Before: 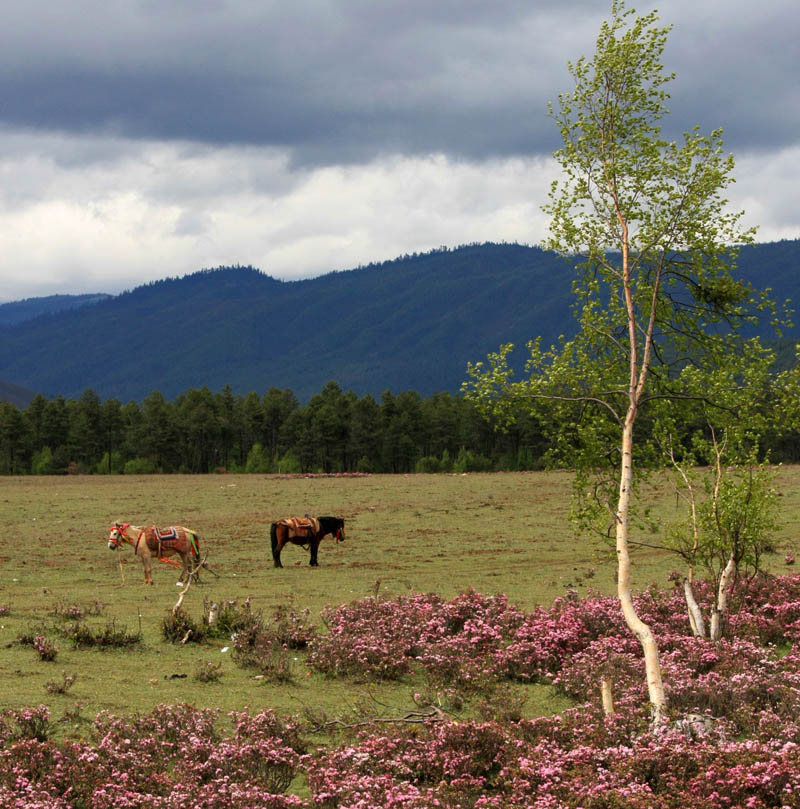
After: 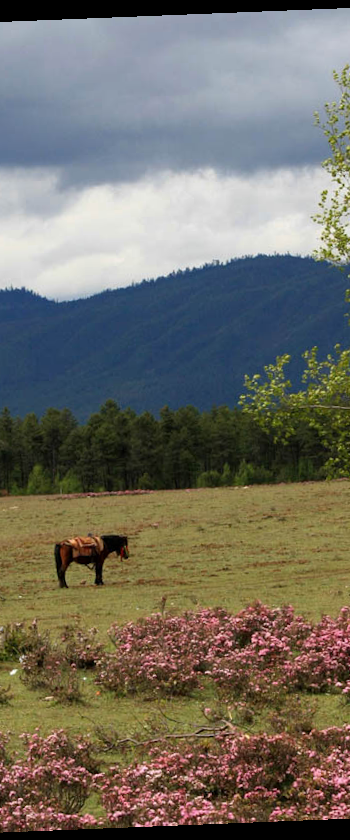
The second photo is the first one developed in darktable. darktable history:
crop: left 28.583%, right 29.231%
rotate and perspective: rotation -2.29°, automatic cropping off
